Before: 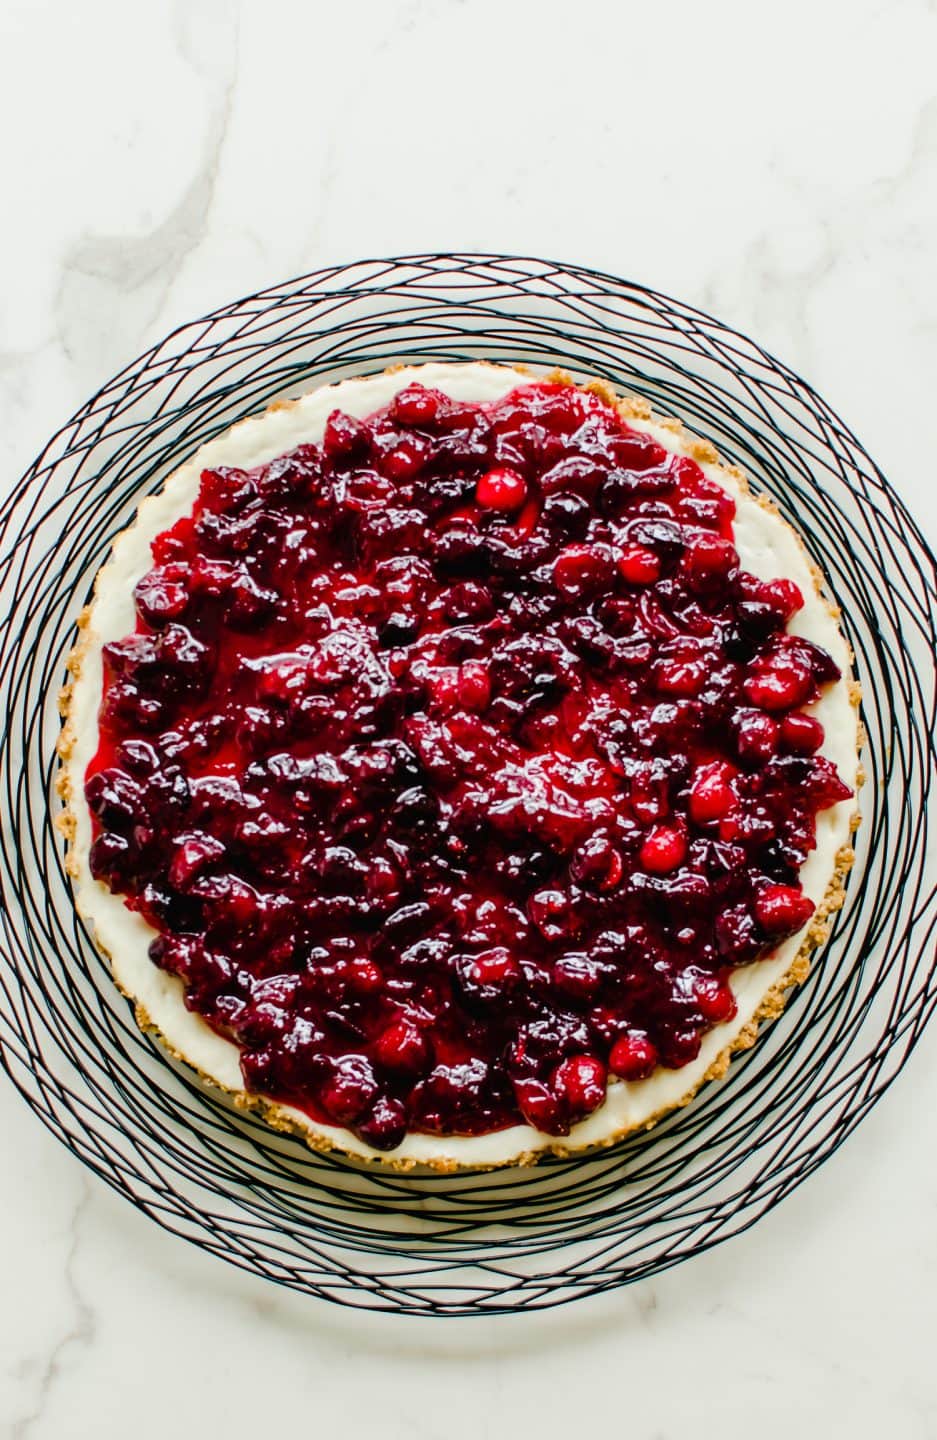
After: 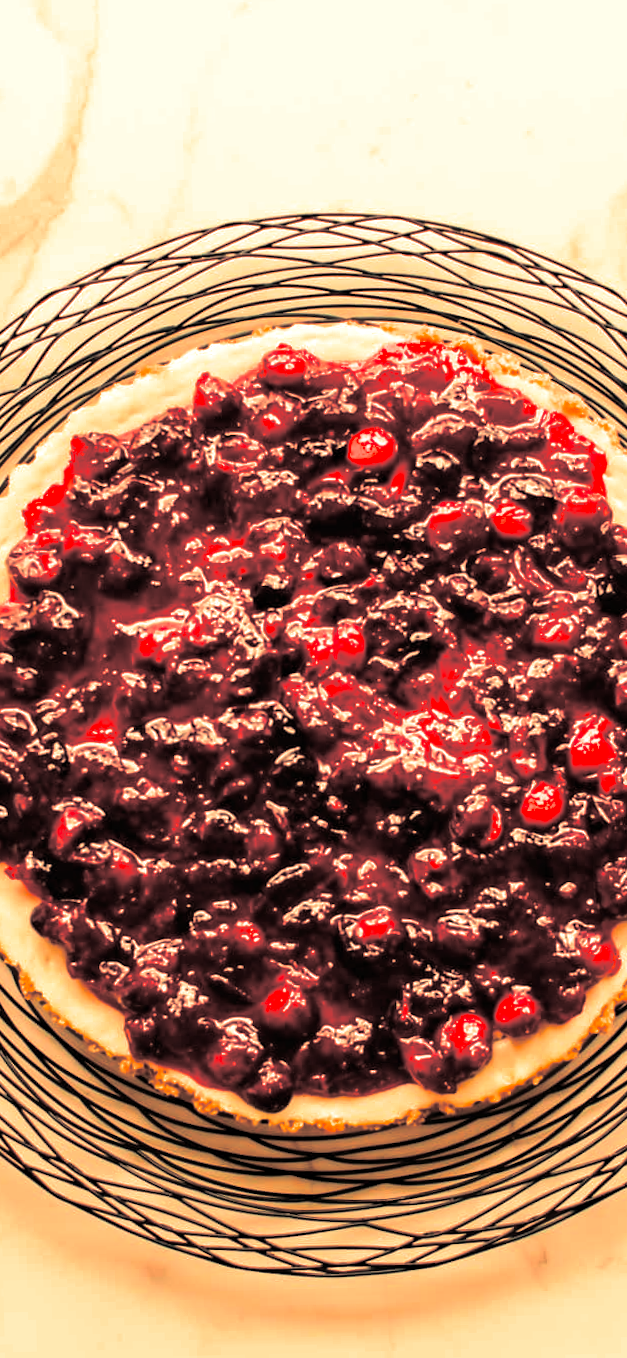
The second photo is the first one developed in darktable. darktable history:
crop and rotate: left 13.537%, right 19.796%
white balance: red 1.467, blue 0.684
rotate and perspective: rotation -1.42°, crop left 0.016, crop right 0.984, crop top 0.035, crop bottom 0.965
split-toning: shadows › saturation 0.2
haze removal: strength 0.29, distance 0.25, compatibility mode true, adaptive false
